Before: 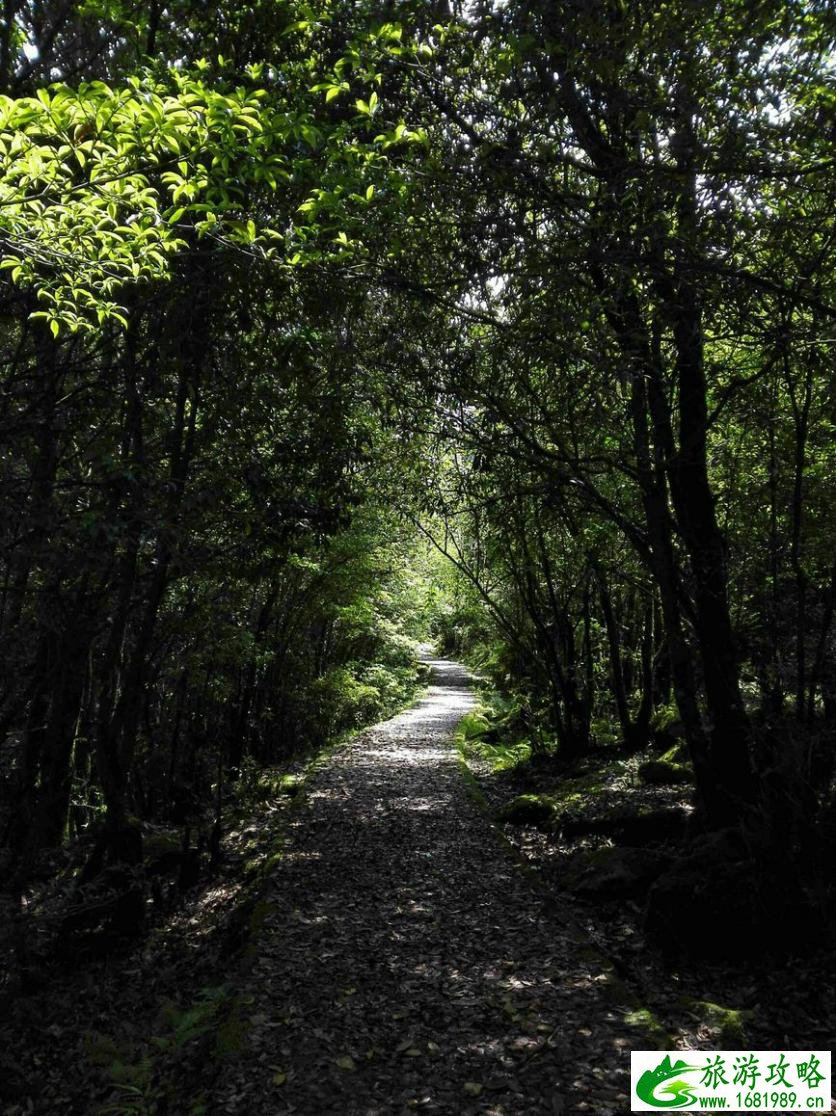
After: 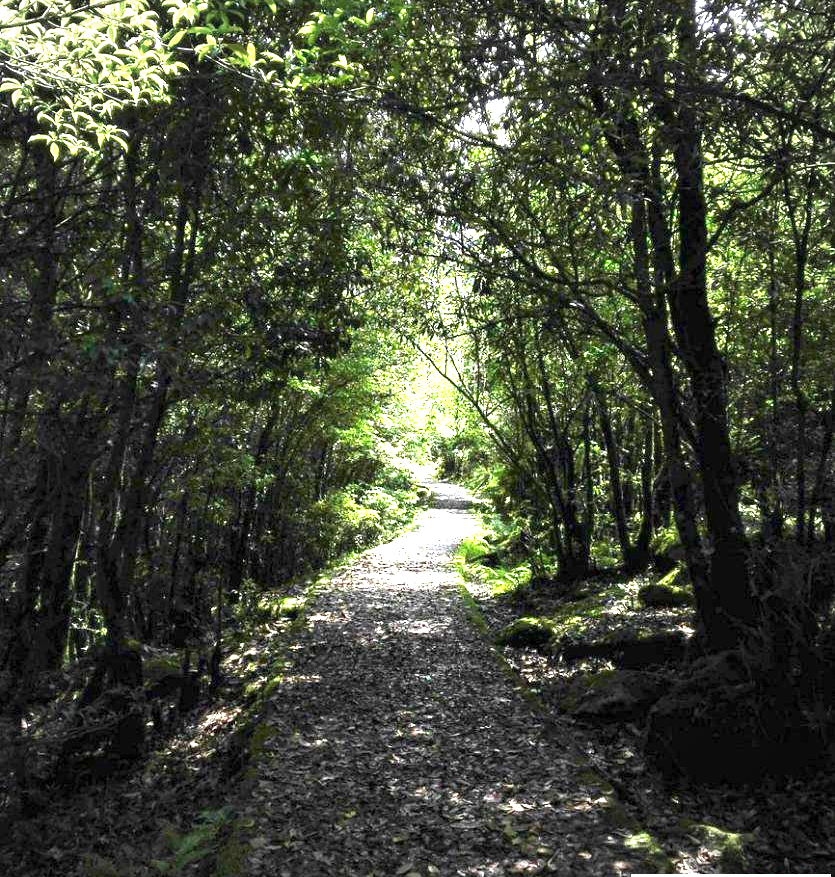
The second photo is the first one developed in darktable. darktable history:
crop and rotate: top 15.937%, bottom 5.457%
vignetting: fall-off radius 60.89%, brightness -0.333, unbound false
exposure: exposure 2.181 EV, compensate exposure bias true, compensate highlight preservation false
